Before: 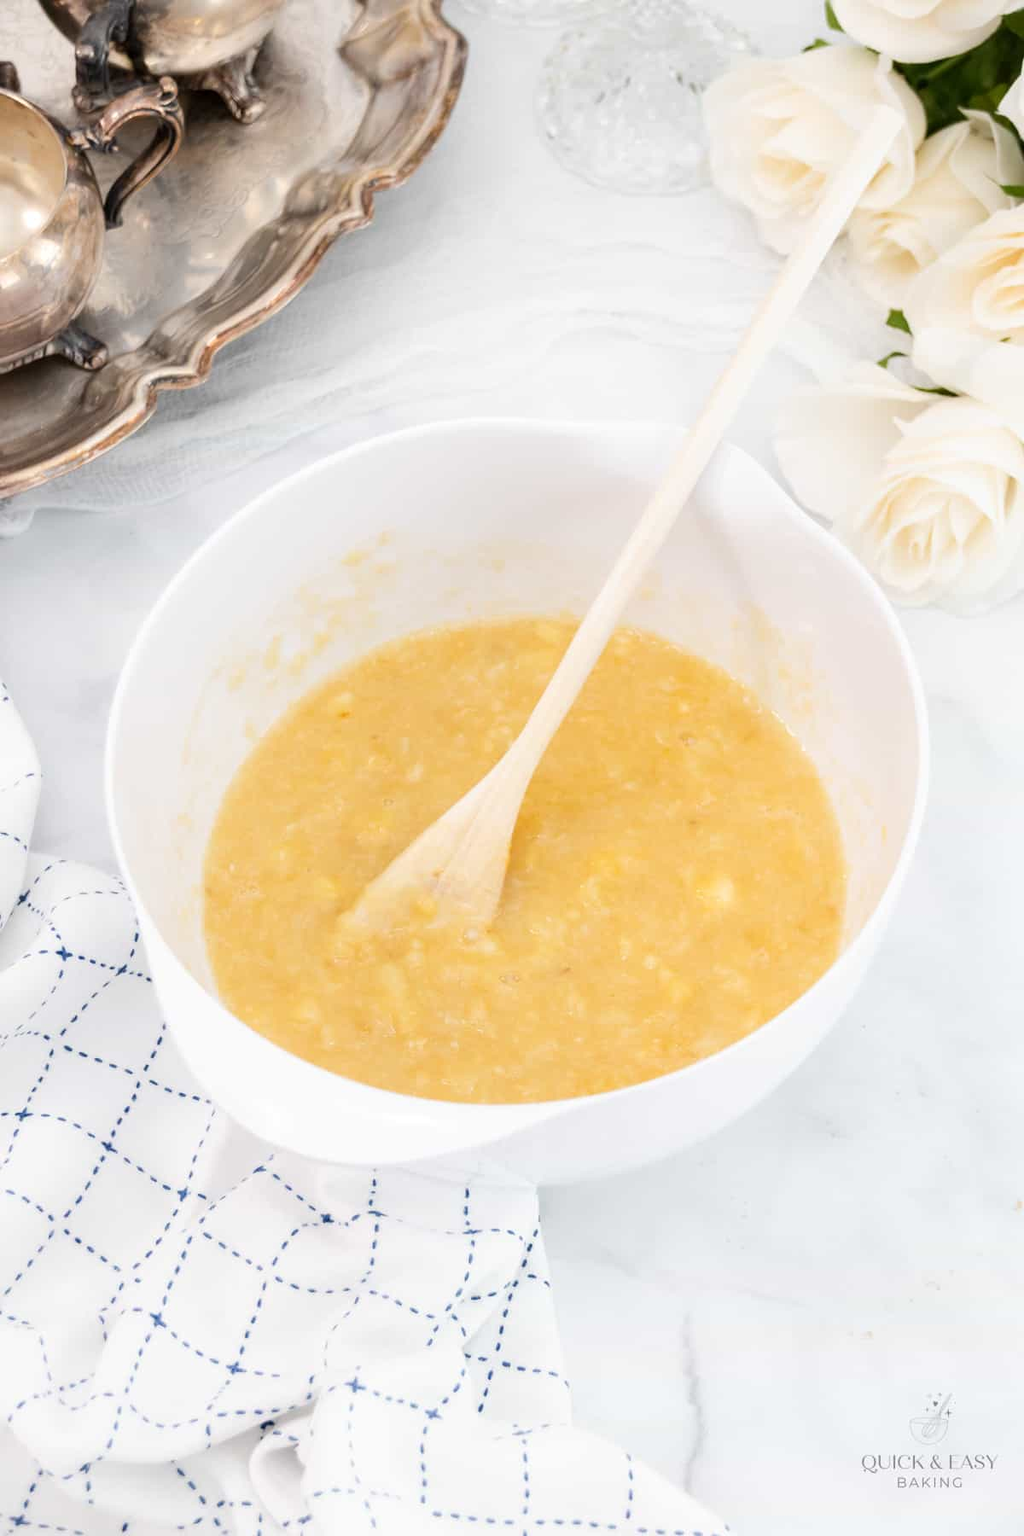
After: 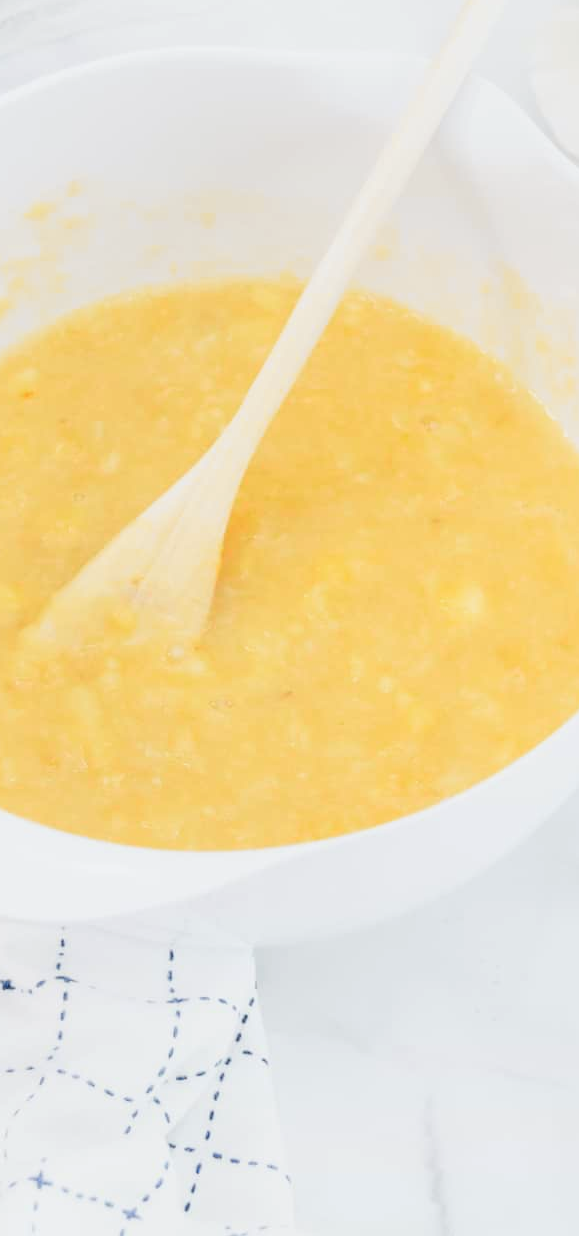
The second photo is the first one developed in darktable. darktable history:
tone curve: curves: ch0 [(0, 0.02) (0.063, 0.058) (0.262, 0.243) (0.447, 0.468) (0.544, 0.596) (0.805, 0.823) (1, 0.952)]; ch1 [(0, 0) (0.339, 0.31) (0.417, 0.401) (0.452, 0.455) (0.482, 0.483) (0.502, 0.499) (0.517, 0.506) (0.55, 0.542) (0.588, 0.604) (0.729, 0.782) (1, 1)]; ch2 [(0, 0) (0.346, 0.34) (0.431, 0.45) (0.485, 0.487) (0.5, 0.496) (0.527, 0.526) (0.56, 0.574) (0.613, 0.642) (0.679, 0.703) (1, 1)], color space Lab, independent channels, preserve colors none
crop: left 31.379%, top 24.658%, right 20.326%, bottom 6.628%
color balance: lift [1.007, 1, 1, 1], gamma [1.097, 1, 1, 1]
